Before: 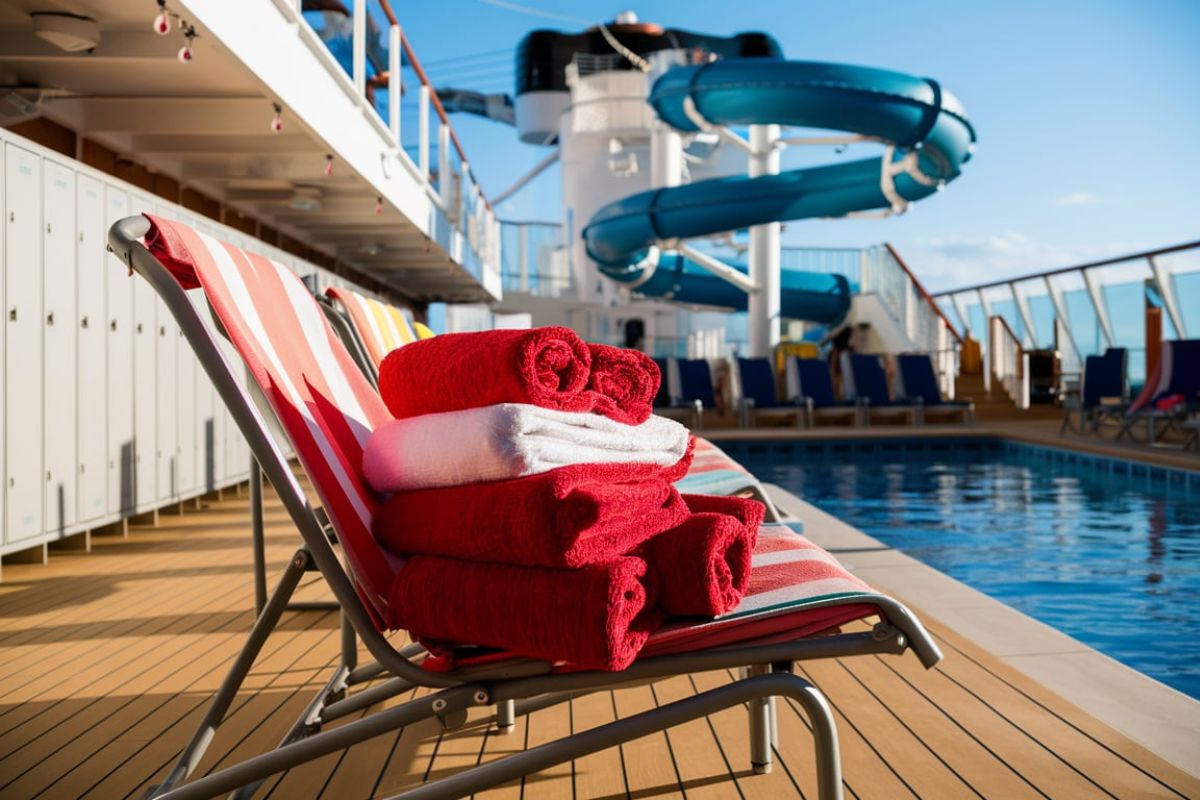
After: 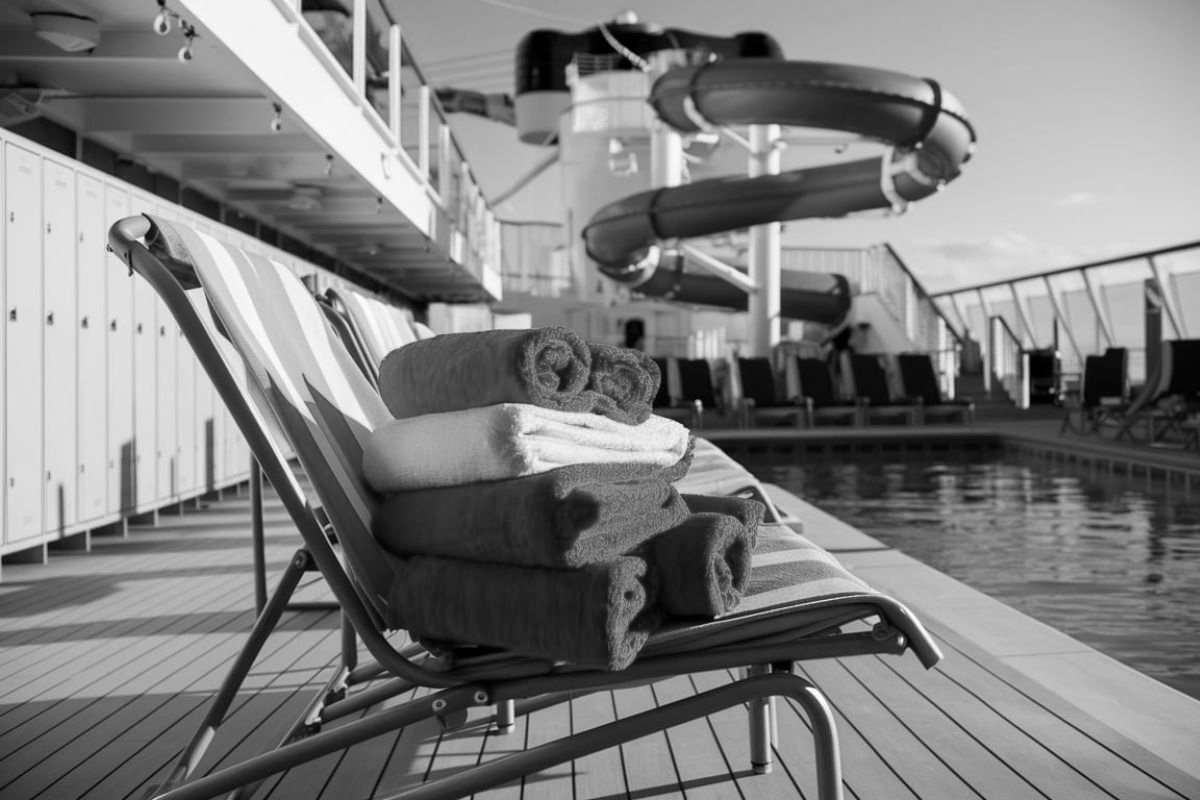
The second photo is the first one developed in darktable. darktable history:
tone equalizer: on, module defaults
monochrome: a 16.06, b 15.48, size 1
